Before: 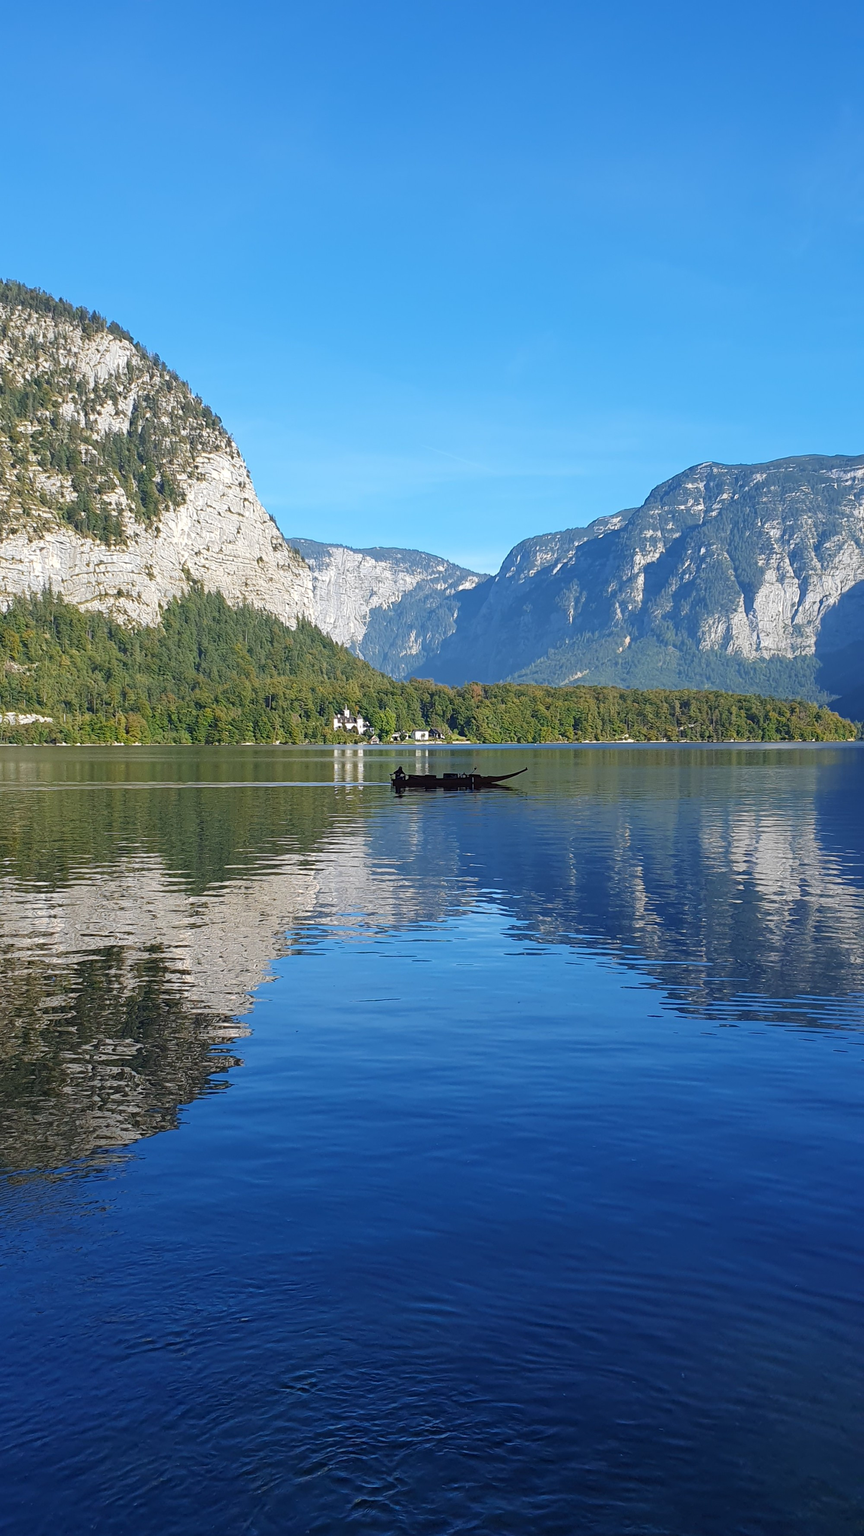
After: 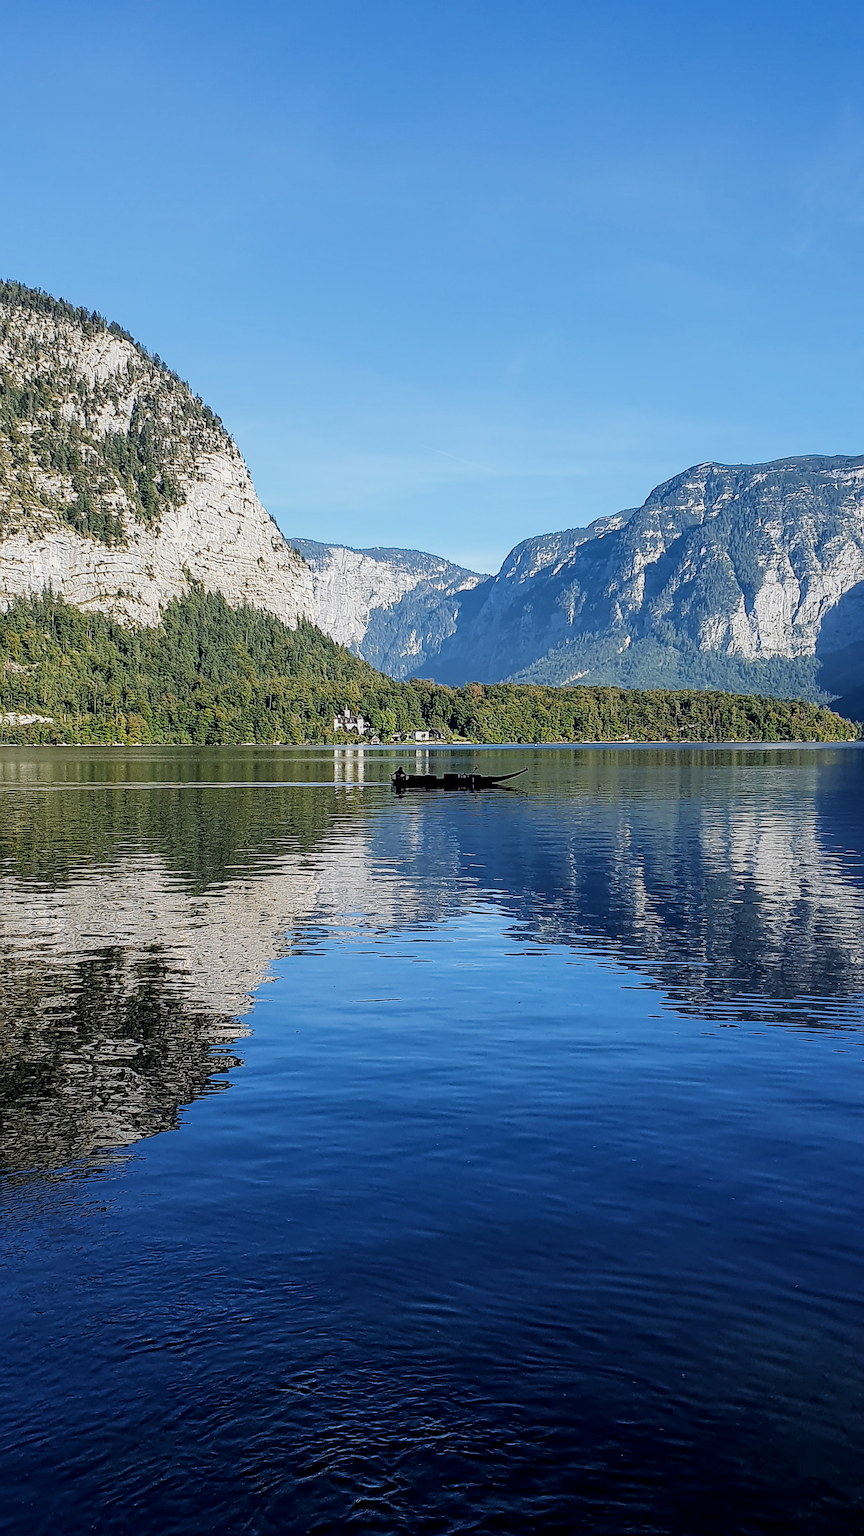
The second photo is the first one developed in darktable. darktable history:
sharpen: amount 0.9
filmic rgb: black relative exposure -5.13 EV, white relative exposure 3.97 EV, hardness 2.89, contrast 1.299, highlights saturation mix -28.87%, iterations of high-quality reconstruction 0
local contrast: detail 130%
